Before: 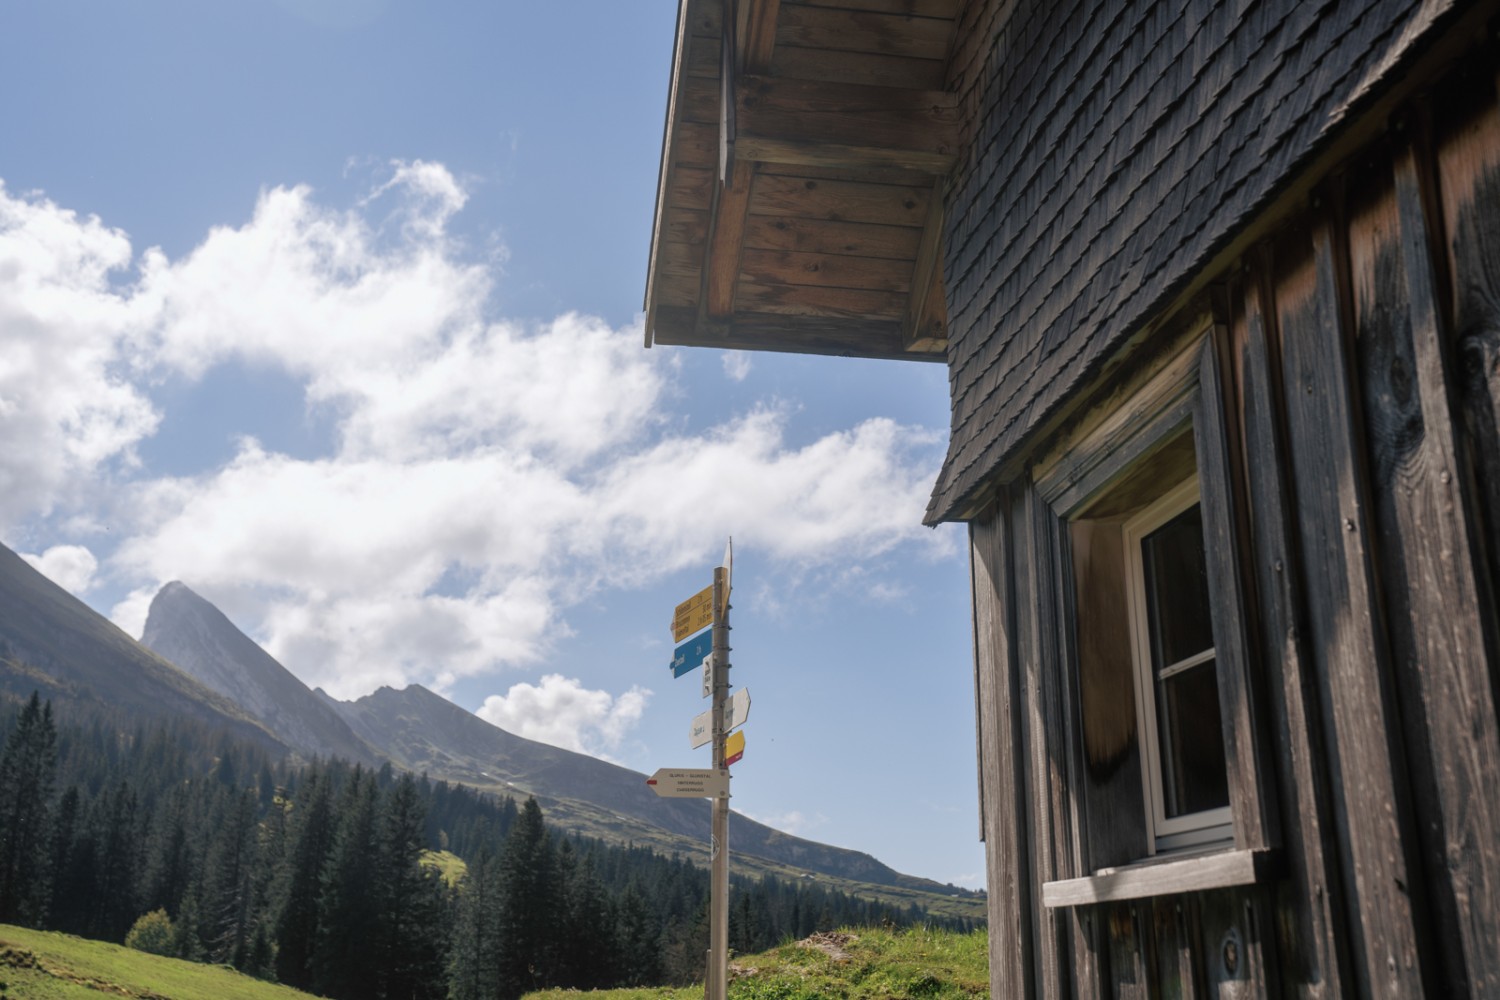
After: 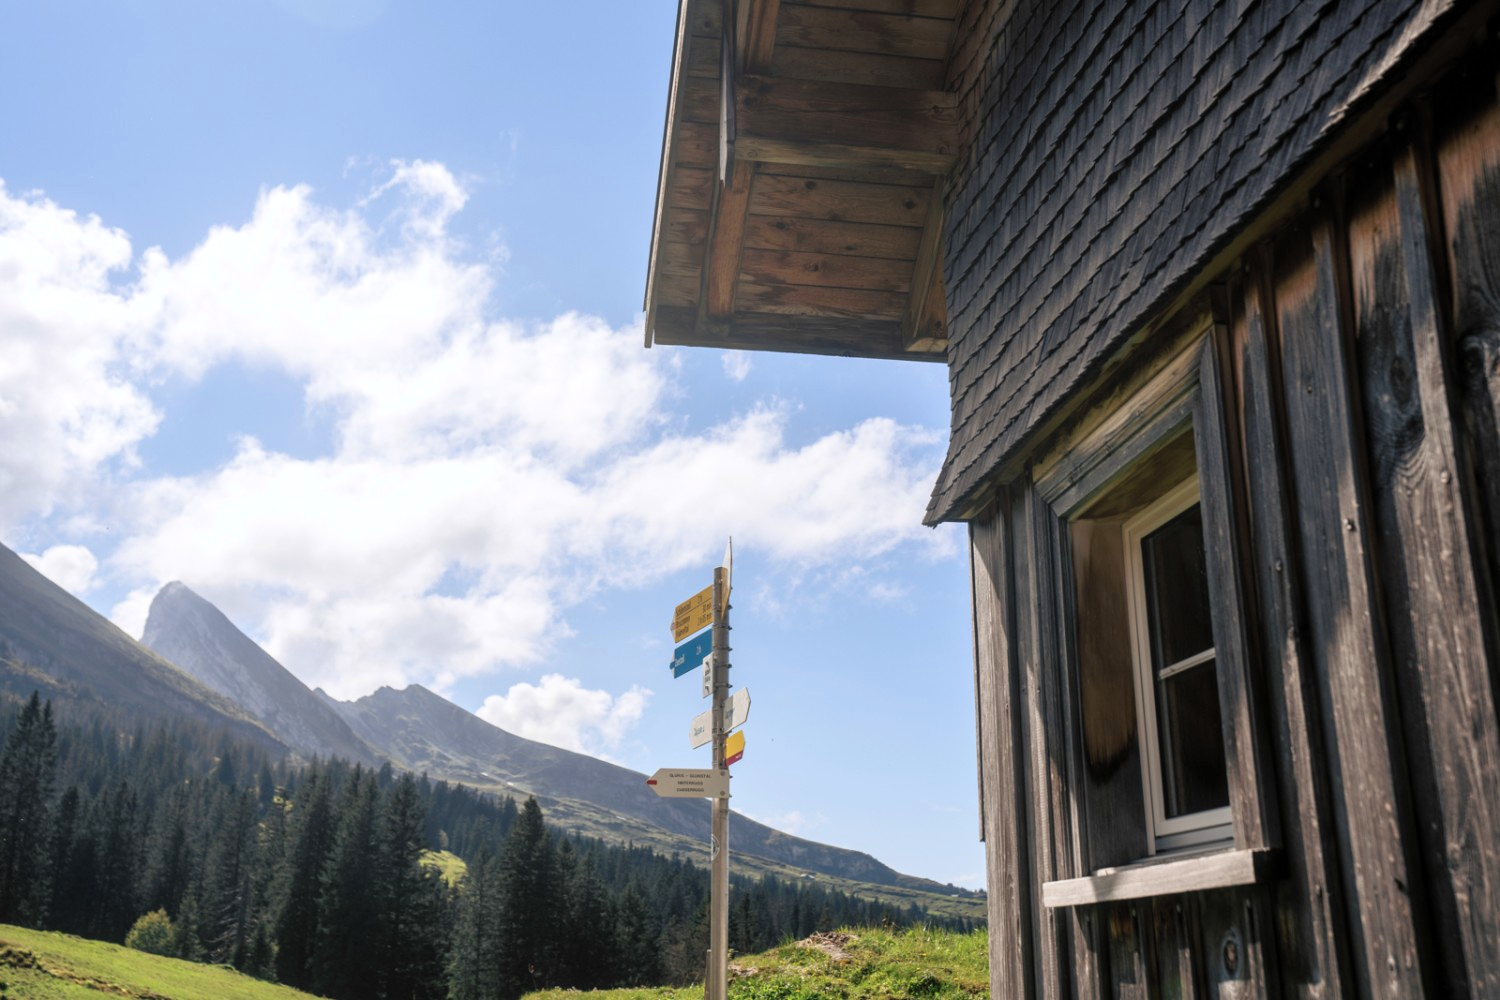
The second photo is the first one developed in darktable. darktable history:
contrast brightness saturation: contrast 0.196, brightness 0.157, saturation 0.222
levels: levels [0.026, 0.507, 0.987]
